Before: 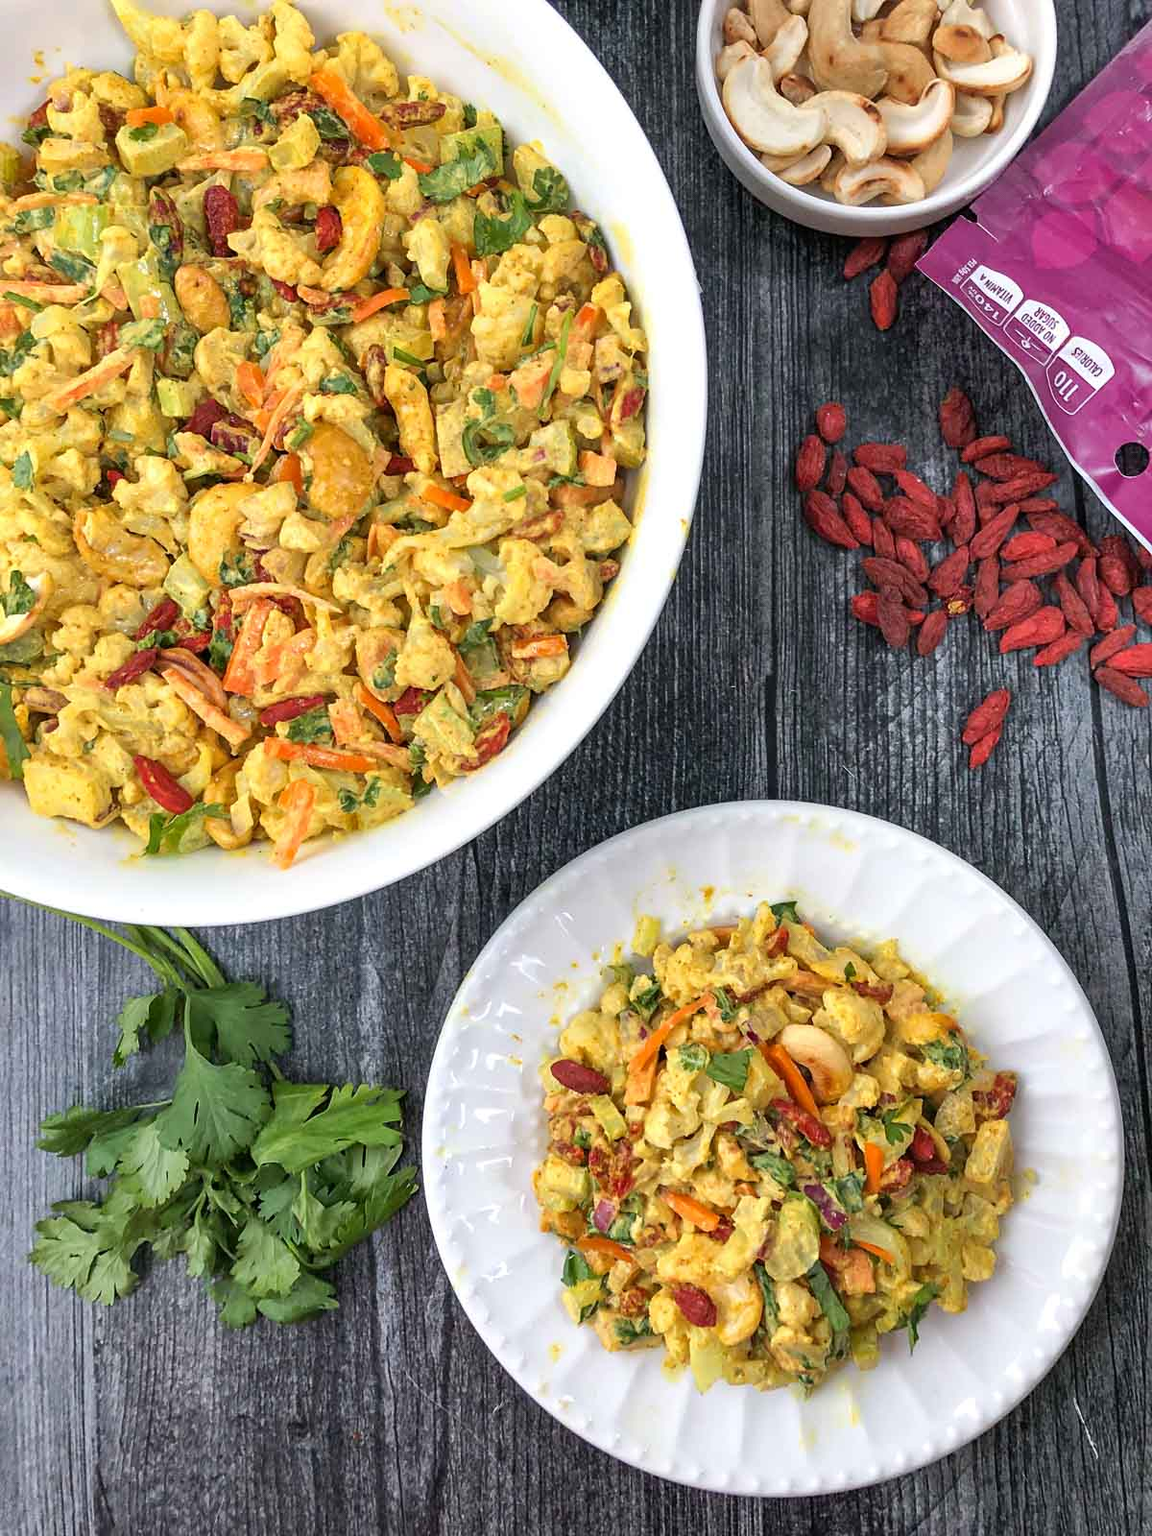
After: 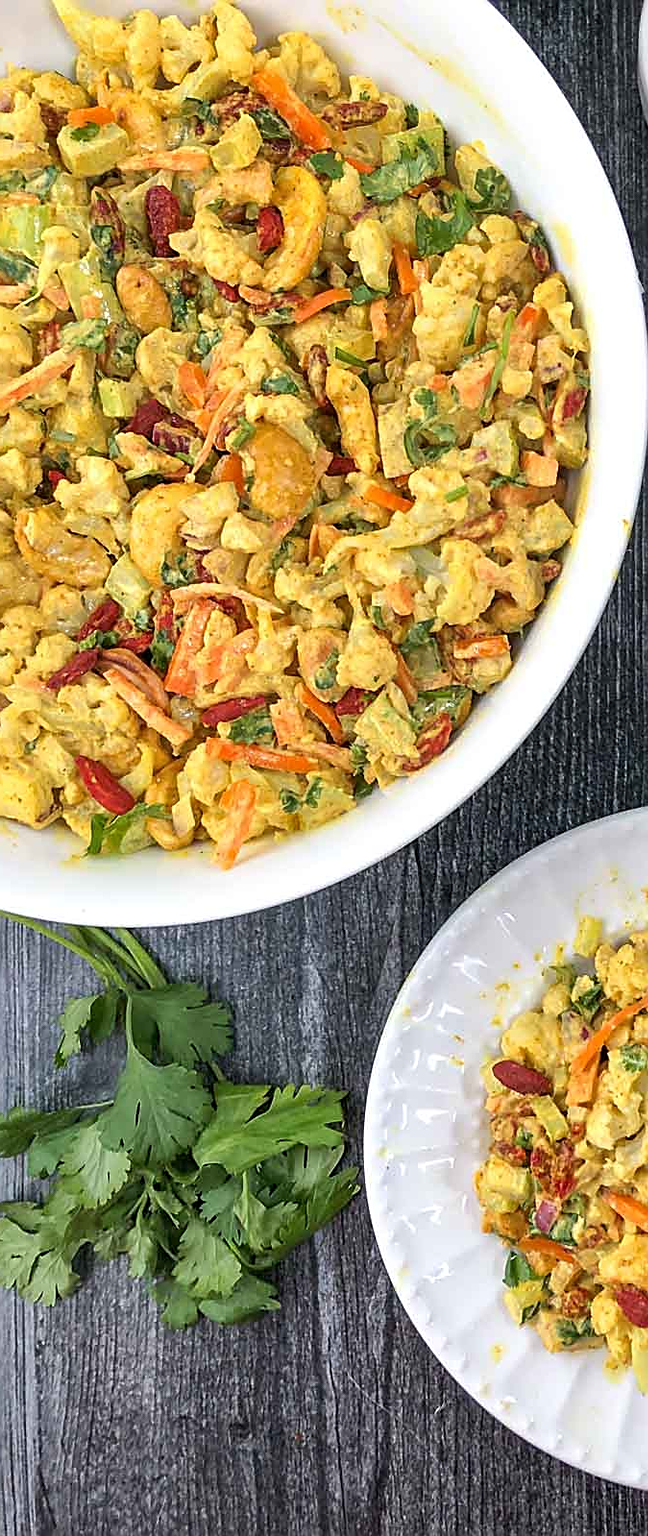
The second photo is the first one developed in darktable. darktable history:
sharpen: on, module defaults
crop: left 5.114%, right 38.589%
